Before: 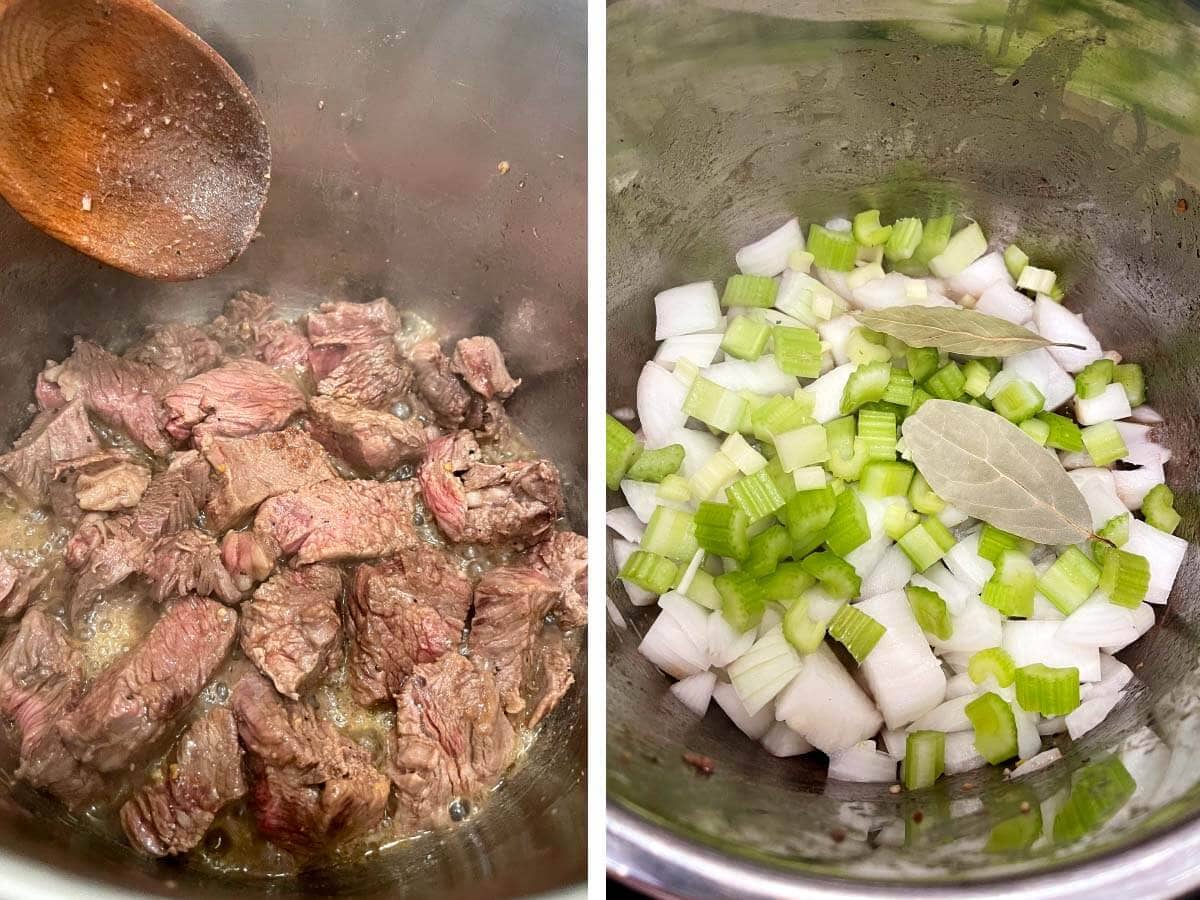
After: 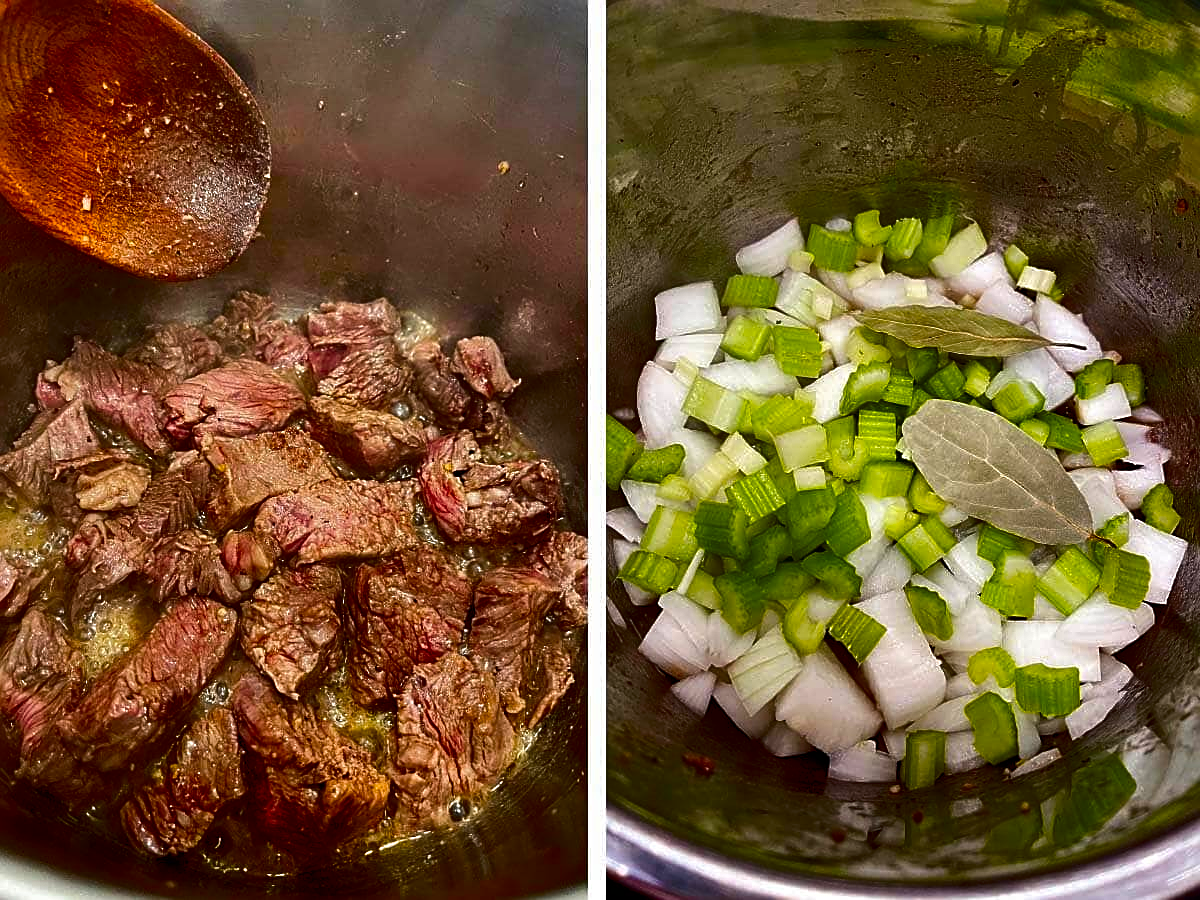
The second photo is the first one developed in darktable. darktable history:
contrast brightness saturation: brightness -0.52
color balance rgb: linear chroma grading › global chroma 15%, perceptual saturation grading › global saturation 30%
contrast equalizer: y [[0.5 ×6], [0.5 ×6], [0.5, 0.5, 0.501, 0.545, 0.707, 0.863], [0 ×6], [0 ×6]]
sharpen: on, module defaults
shadows and highlights: shadows 52.42, soften with gaussian
